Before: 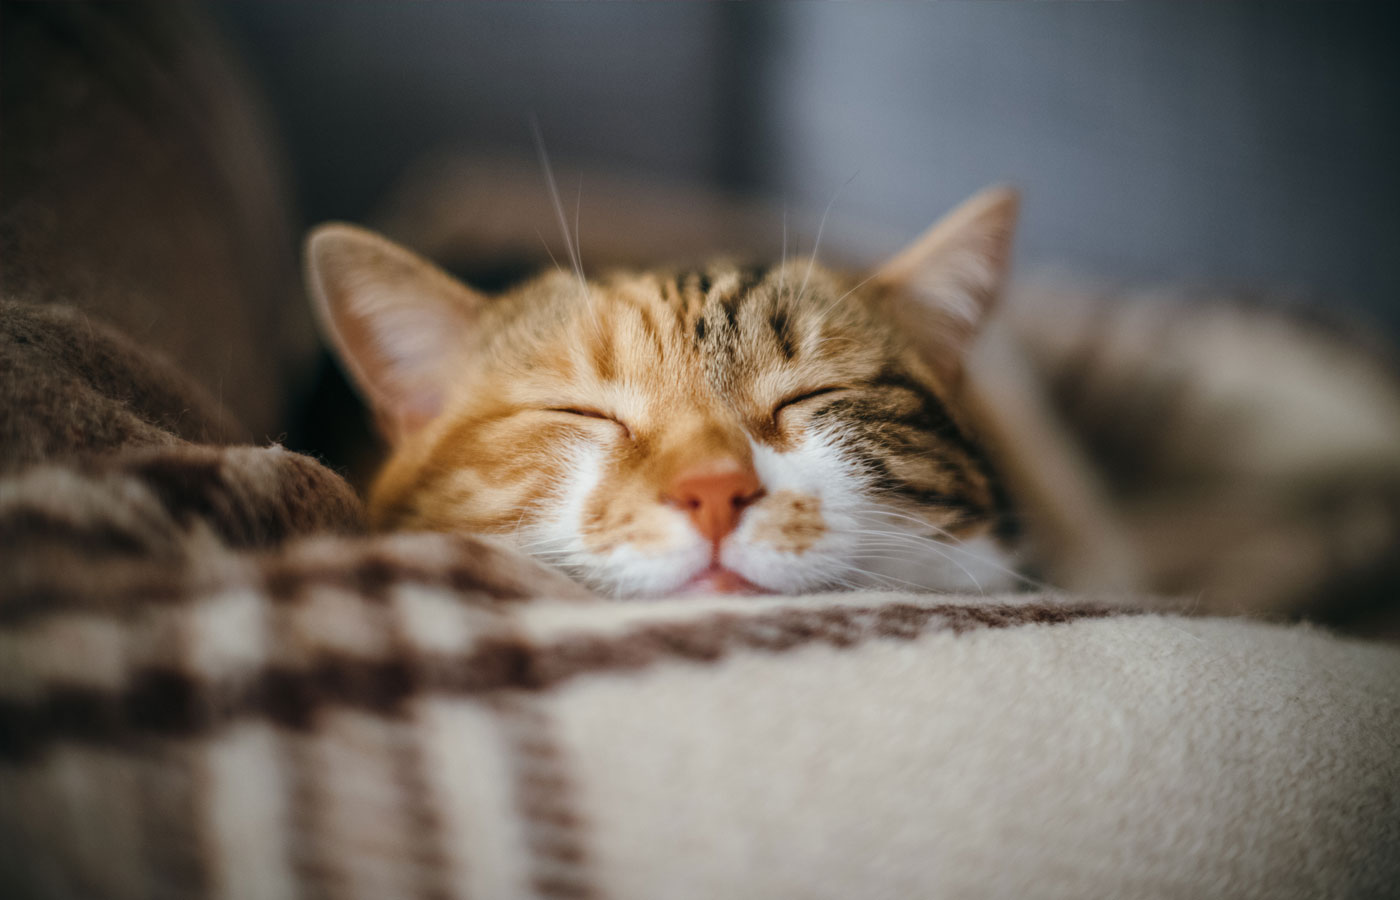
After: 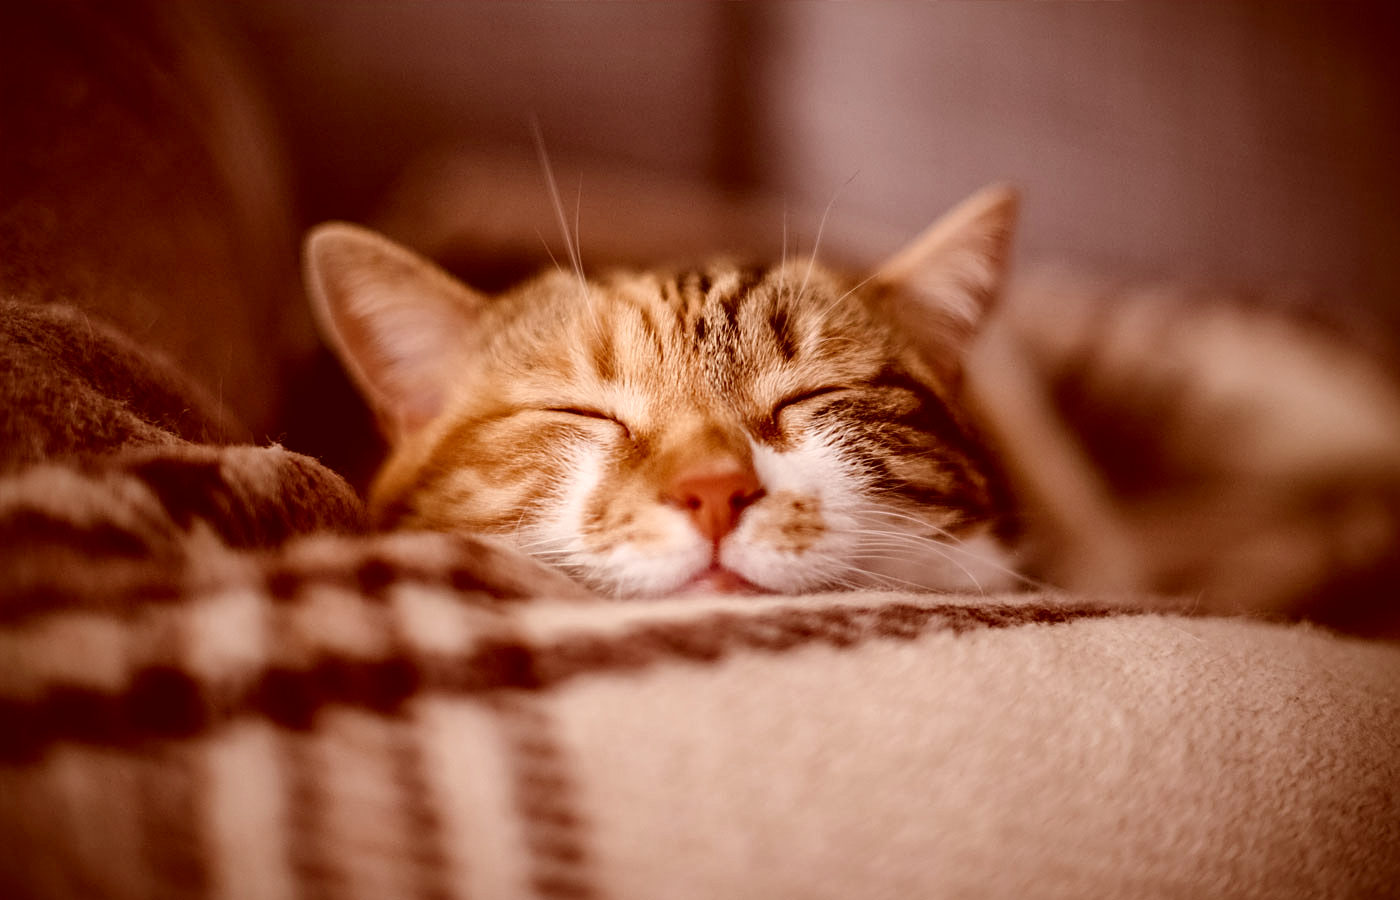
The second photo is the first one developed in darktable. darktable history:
color correction: highlights a* 9.03, highlights b* 8.71, shadows a* 40, shadows b* 40, saturation 0.8
sharpen: on, module defaults
local contrast: mode bilateral grid, contrast 20, coarseness 50, detail 144%, midtone range 0.2
